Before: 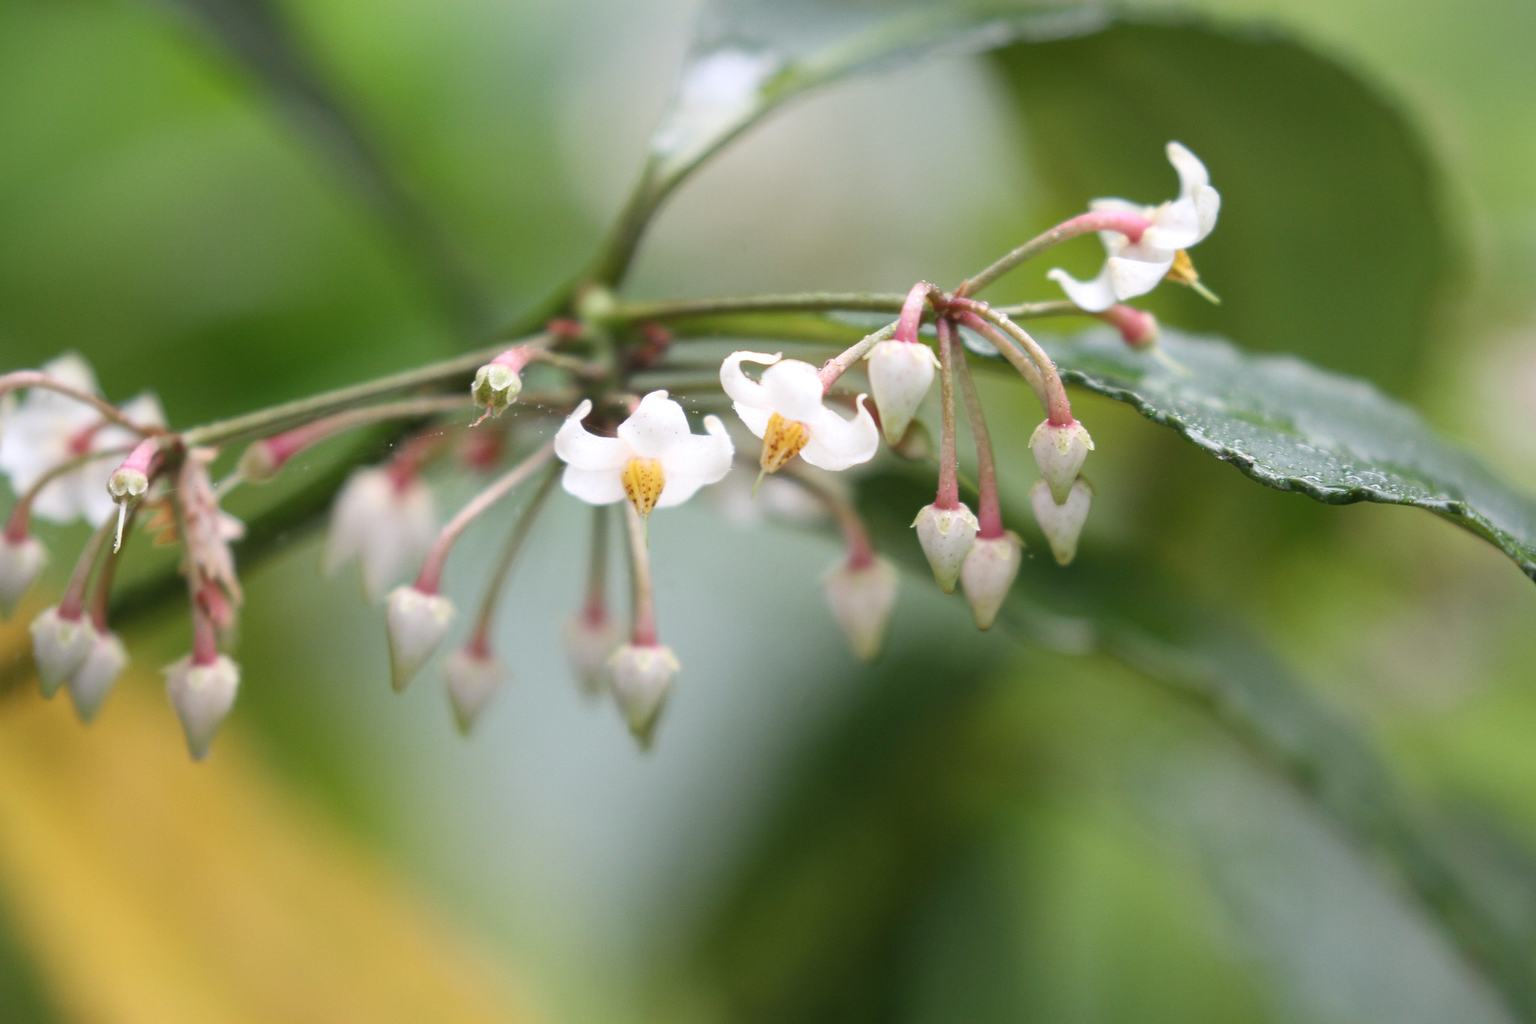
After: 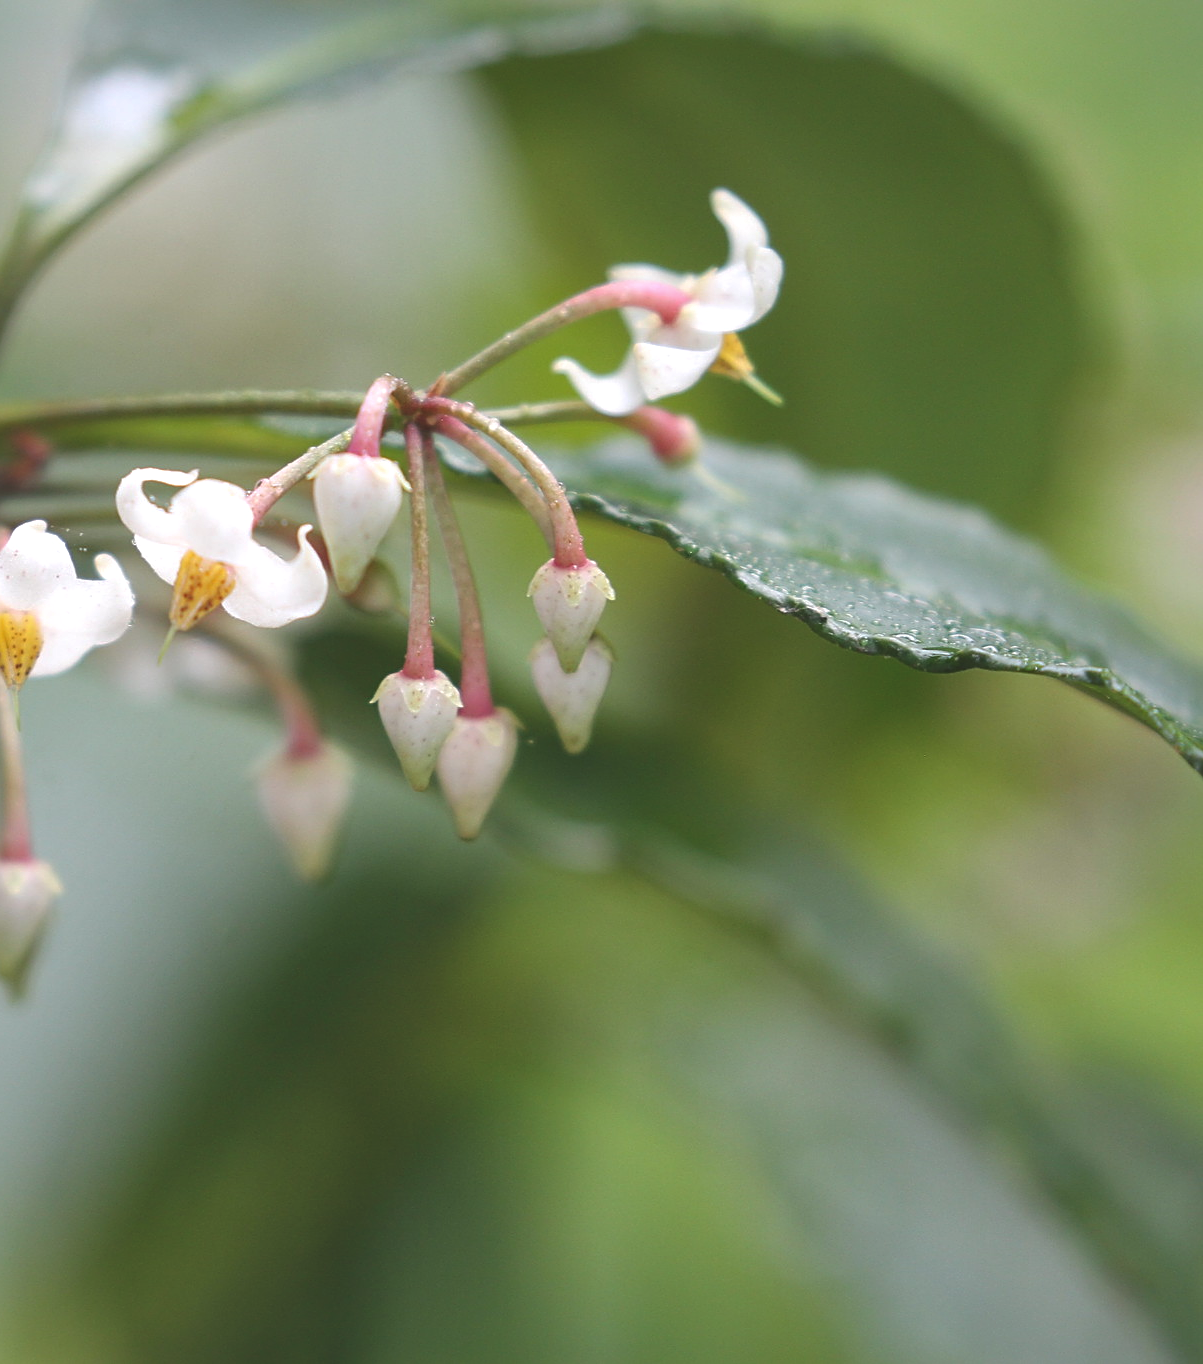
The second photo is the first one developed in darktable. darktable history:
exposure: black level correction -0.009, exposure 0.069 EV, compensate exposure bias true, compensate highlight preservation false
sharpen: on, module defaults
shadows and highlights: on, module defaults
crop: left 41.252%
